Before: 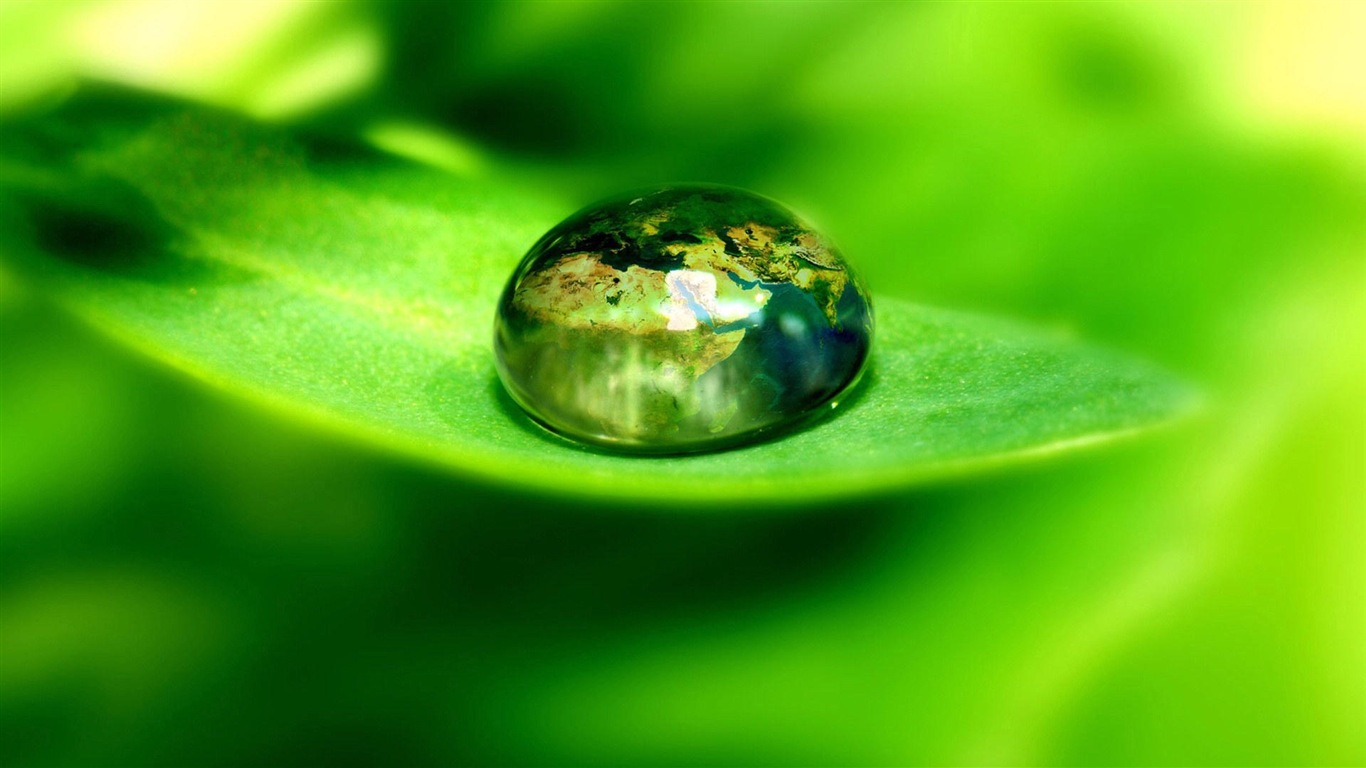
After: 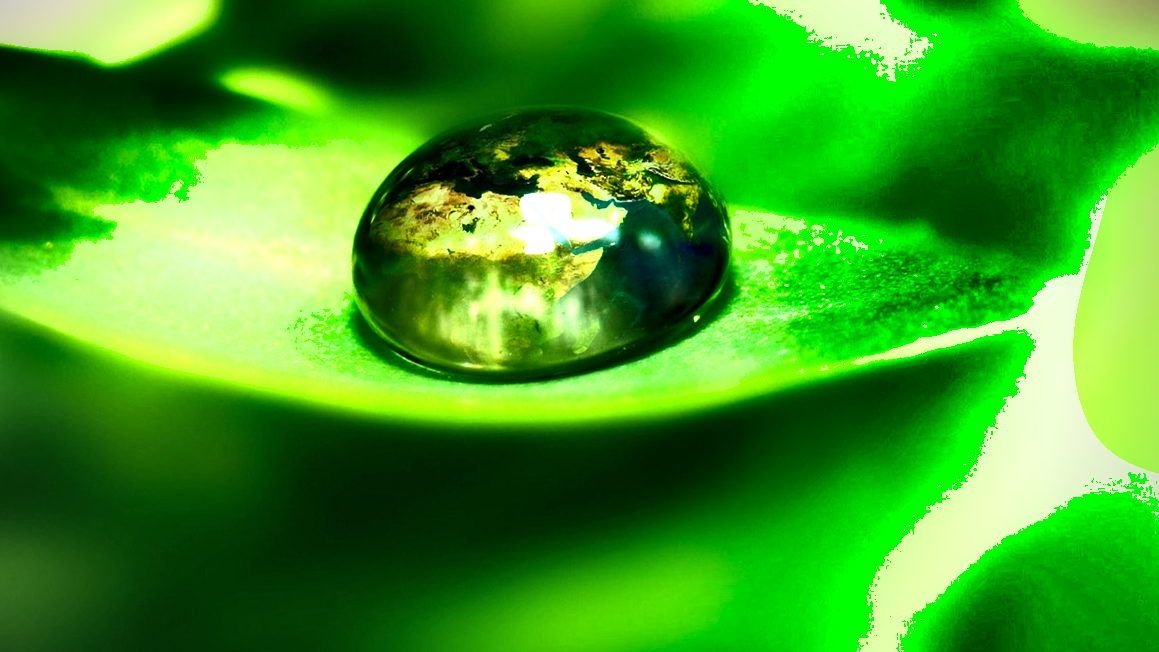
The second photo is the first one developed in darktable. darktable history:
tone equalizer: -8 EV -1.08 EV, -7 EV -1.01 EV, -6 EV -0.839 EV, -5 EV -0.583 EV, -3 EV 0.567 EV, -2 EV 0.872 EV, -1 EV 0.989 EV, +0 EV 1.06 EV, edges refinement/feathering 500, mask exposure compensation -1.57 EV, preserve details guided filter
shadows and highlights: shadows 20.8, highlights -82.86, soften with gaussian
vignetting: fall-off start 79.68%, brightness -0.578, saturation -0.262
crop and rotate: angle 3.58°, left 5.844%, top 5.711%
